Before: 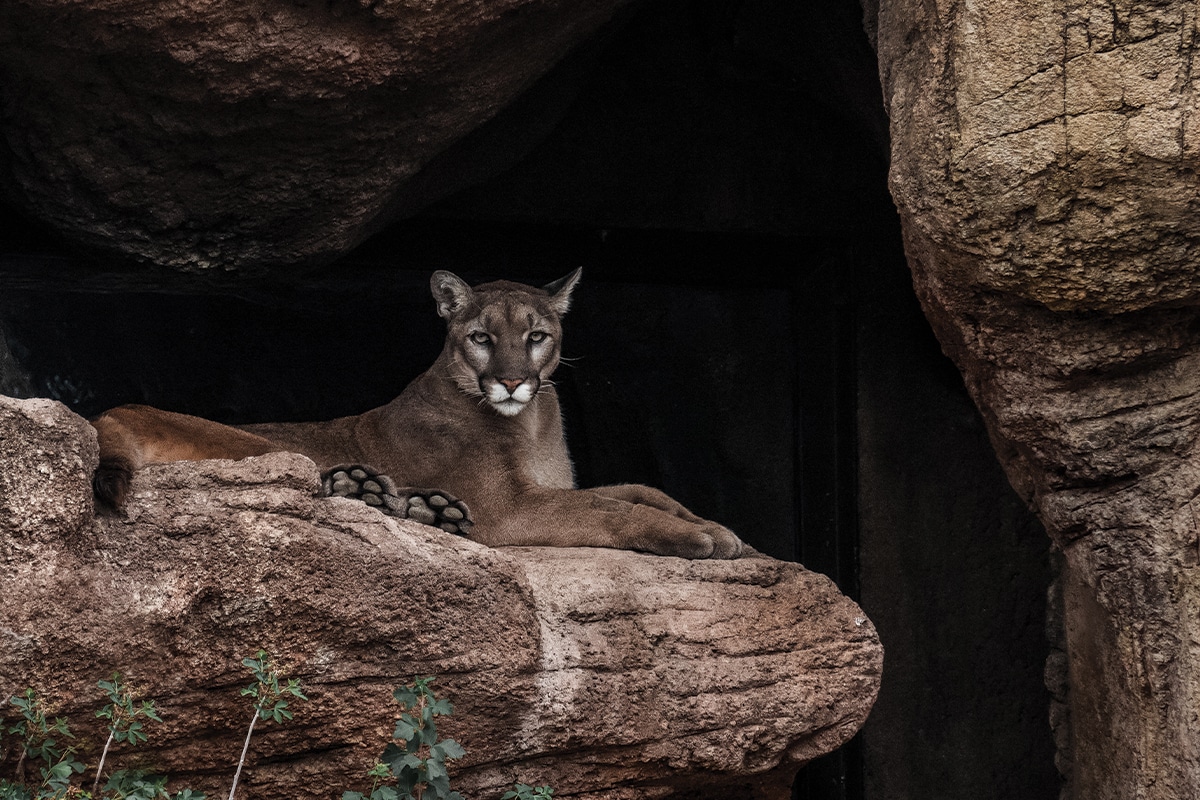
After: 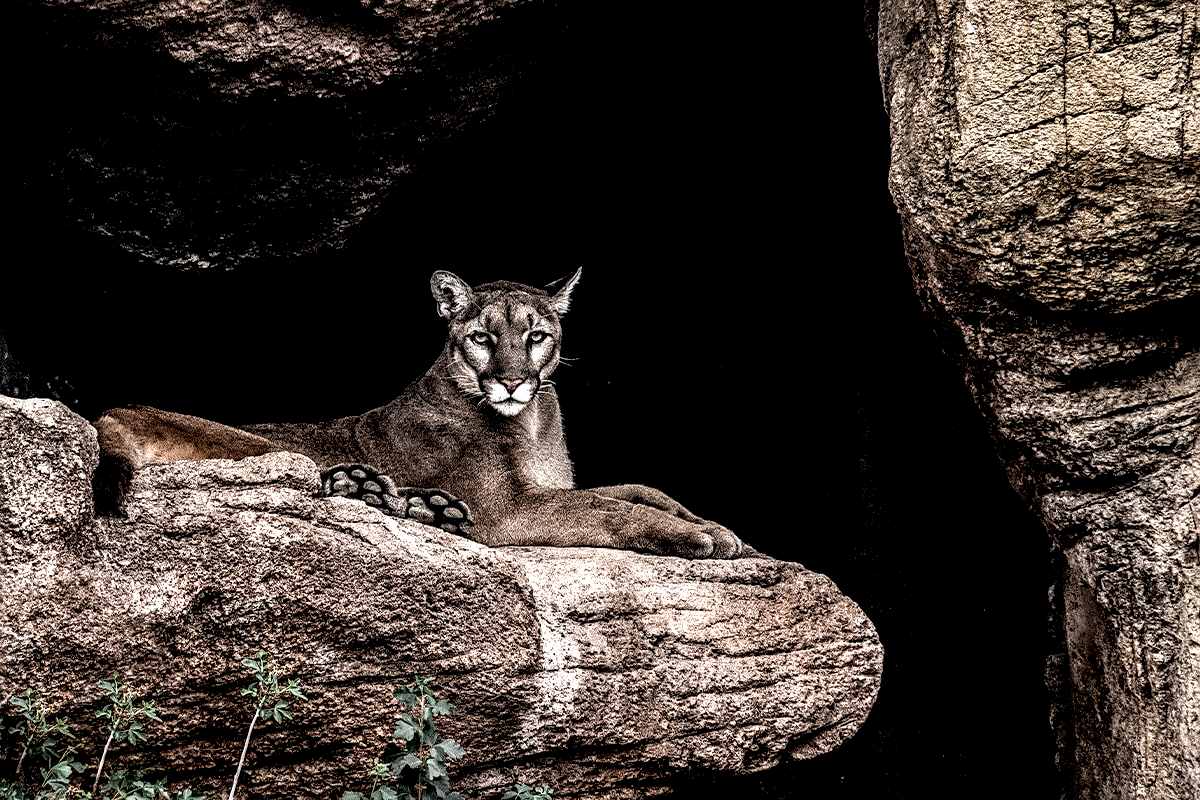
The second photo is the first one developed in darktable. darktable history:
exposure: black level correction 0.011, exposure -0.478 EV, compensate highlight preservation false
contrast brightness saturation: contrast 0.14, brightness 0.21
local contrast: shadows 185%, detail 225%
sharpen: on, module defaults
